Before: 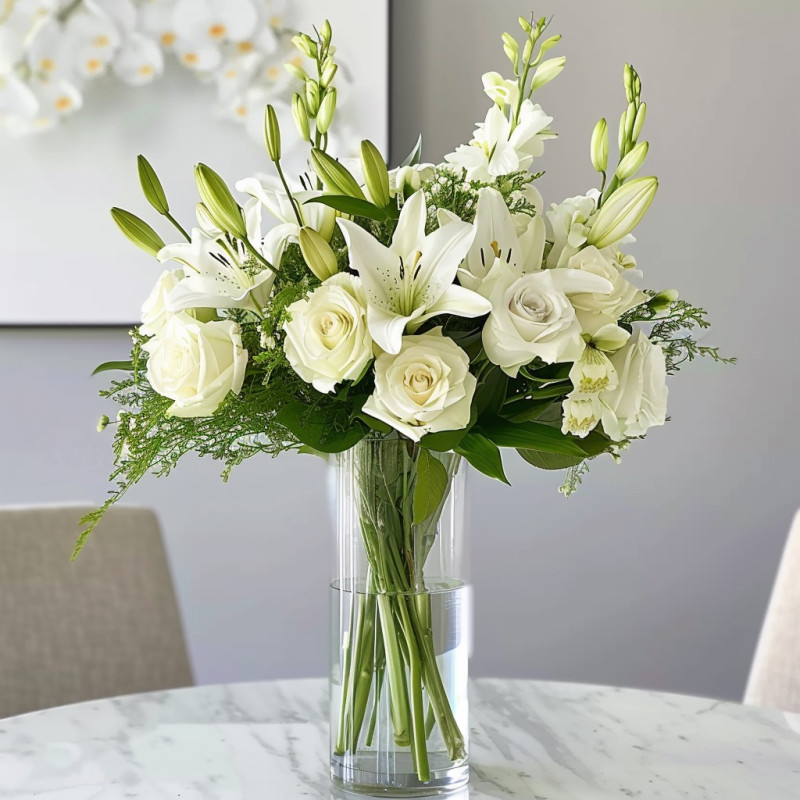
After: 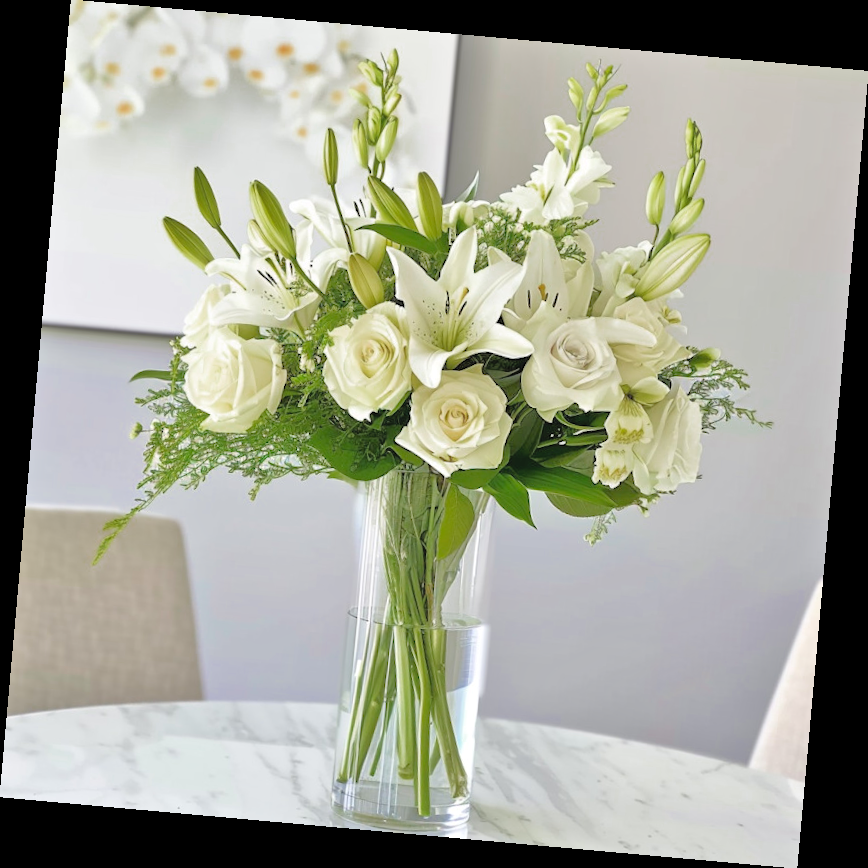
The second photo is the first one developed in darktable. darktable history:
rotate and perspective: rotation 5.12°, automatic cropping off
tone equalizer: -7 EV 0.15 EV, -6 EV 0.6 EV, -5 EV 1.15 EV, -4 EV 1.33 EV, -3 EV 1.15 EV, -2 EV 0.6 EV, -1 EV 0.15 EV, mask exposure compensation -0.5 EV
color zones: curves: ch0 [(0, 0.425) (0.143, 0.422) (0.286, 0.42) (0.429, 0.419) (0.571, 0.419) (0.714, 0.42) (0.857, 0.422) (1, 0.425)]
contrast brightness saturation: brightness 0.15
